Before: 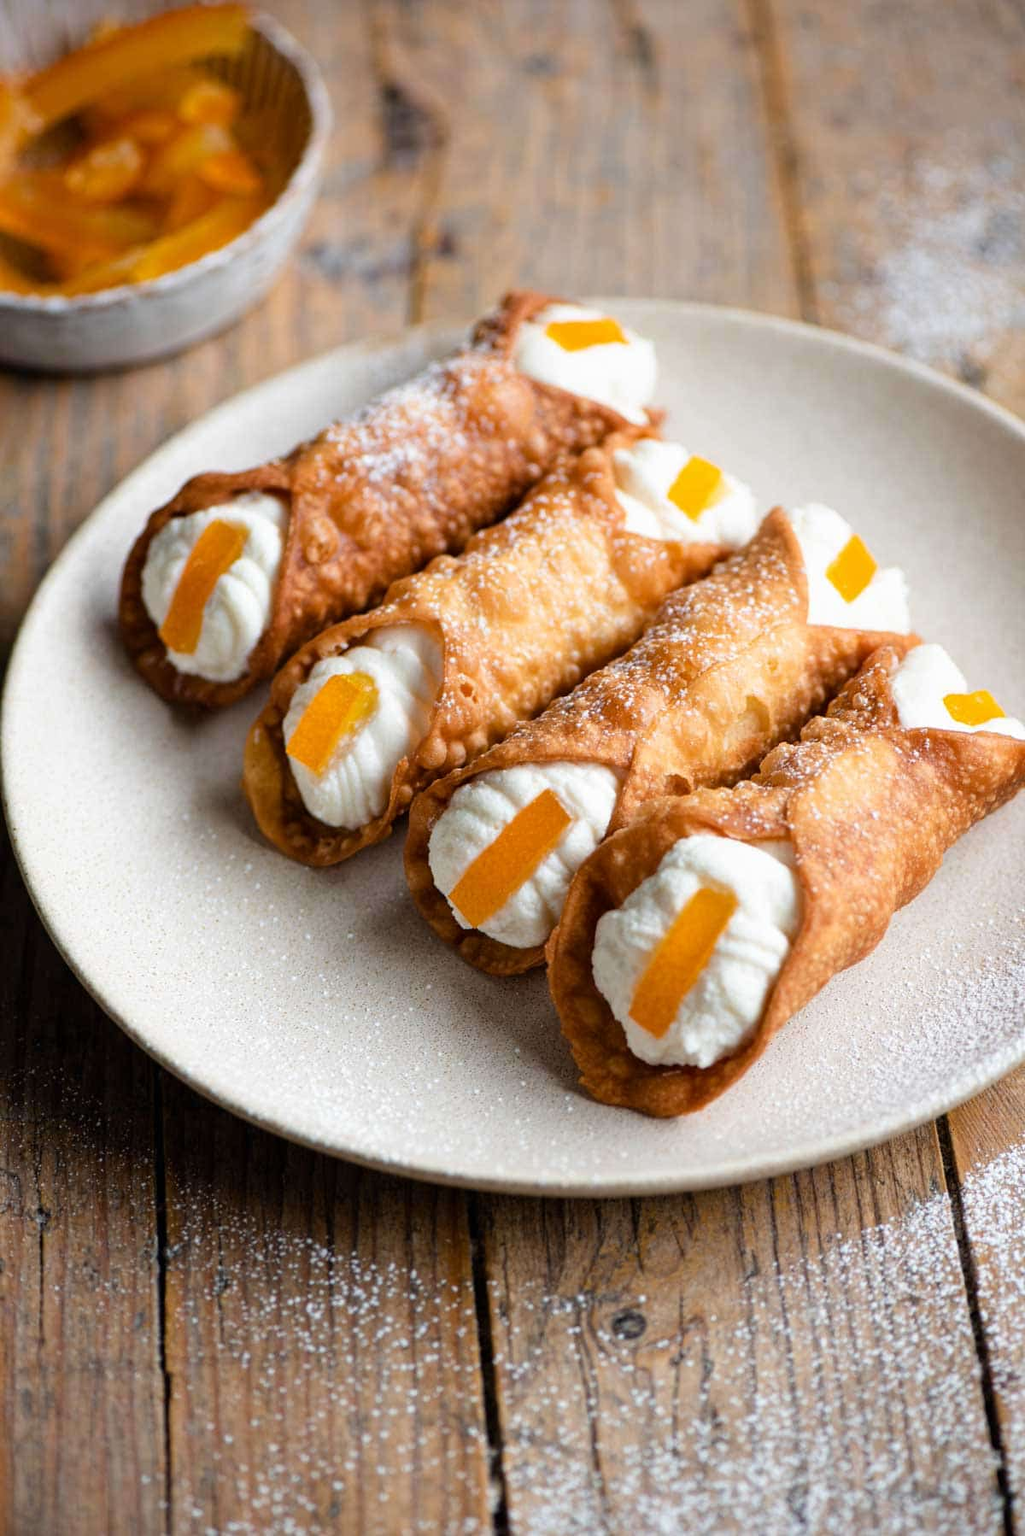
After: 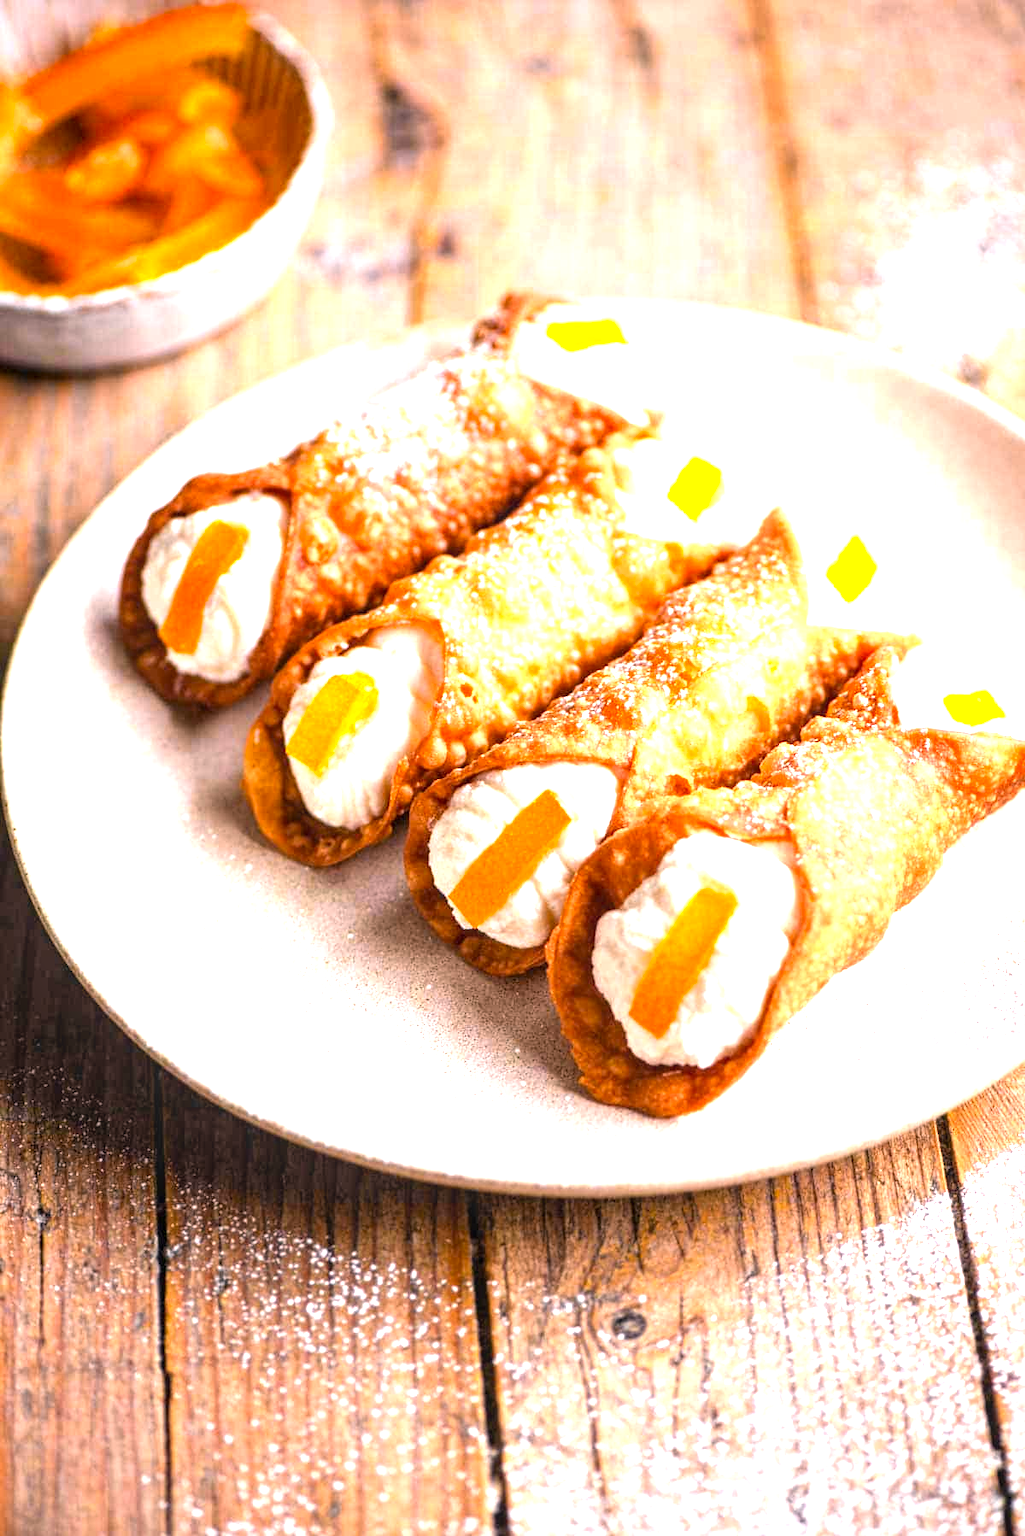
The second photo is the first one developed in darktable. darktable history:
exposure: exposure 1.5 EV, compensate highlight preservation false
local contrast: on, module defaults
color correction: highlights a* 12.23, highlights b* 5.41
color zones: curves: ch1 [(0.25, 0.61) (0.75, 0.248)]
